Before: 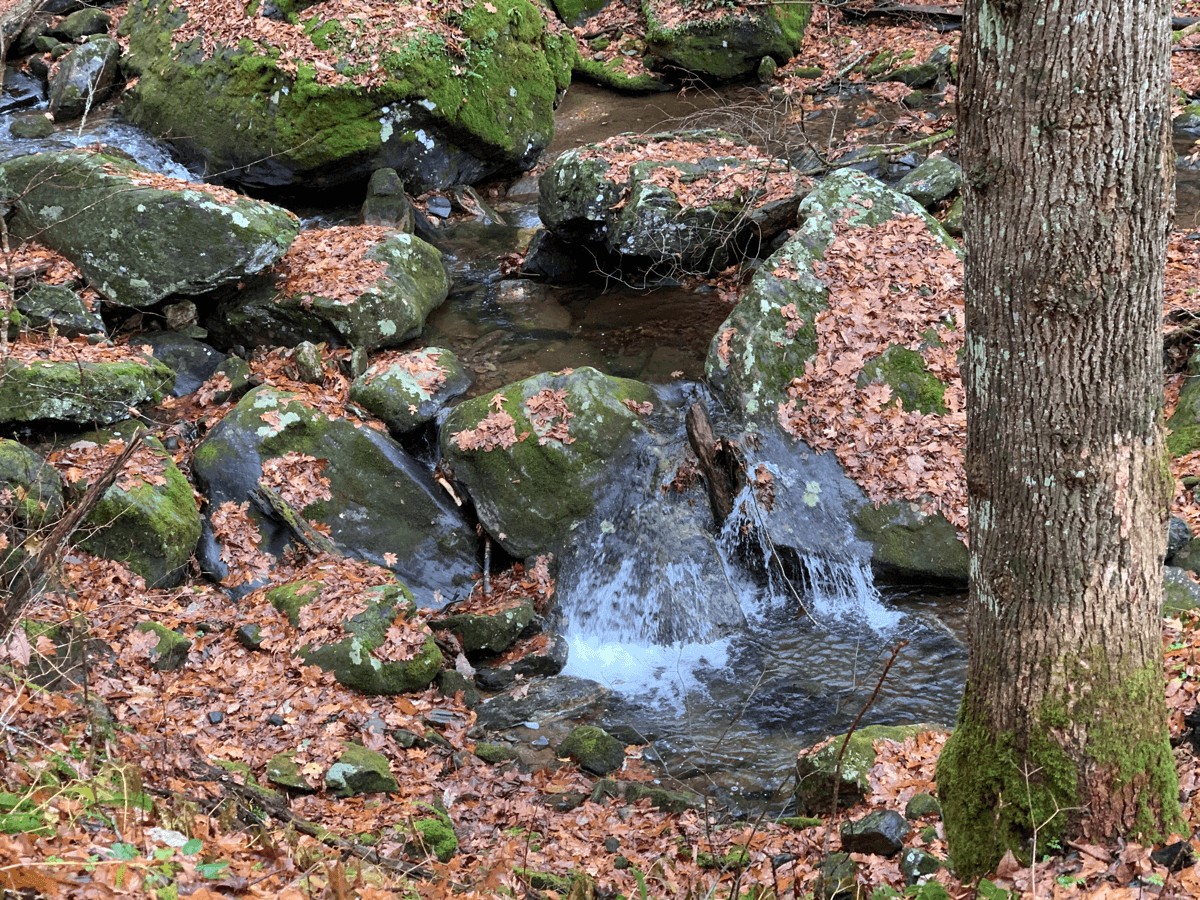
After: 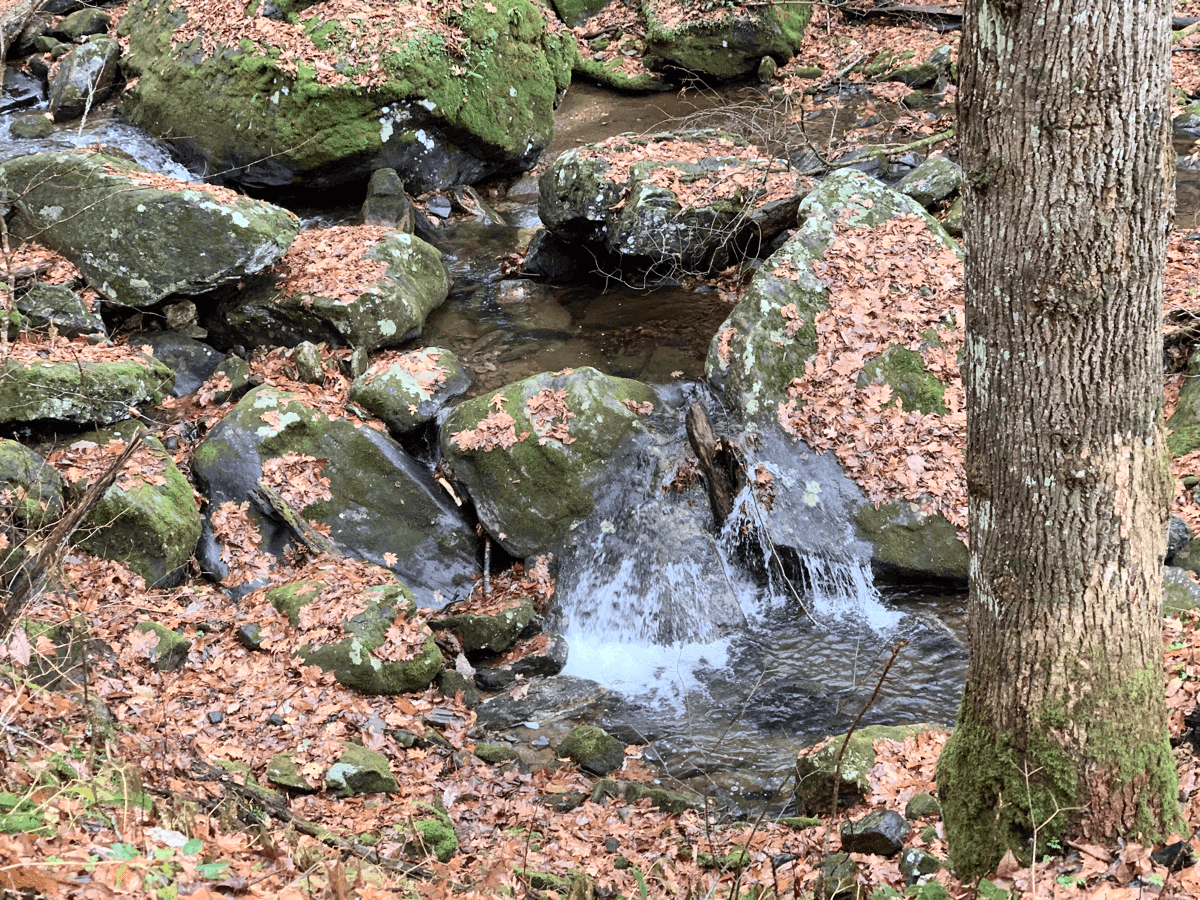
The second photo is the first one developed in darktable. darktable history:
tone curve: curves: ch0 [(0, 0) (0.739, 0.837) (1, 1)]; ch1 [(0, 0) (0.226, 0.261) (0.383, 0.397) (0.462, 0.473) (0.498, 0.502) (0.521, 0.52) (0.578, 0.57) (1, 1)]; ch2 [(0, 0) (0.438, 0.456) (0.5, 0.5) (0.547, 0.557) (0.597, 0.58) (0.629, 0.603) (1, 1)], color space Lab, independent channels, preserve colors none
